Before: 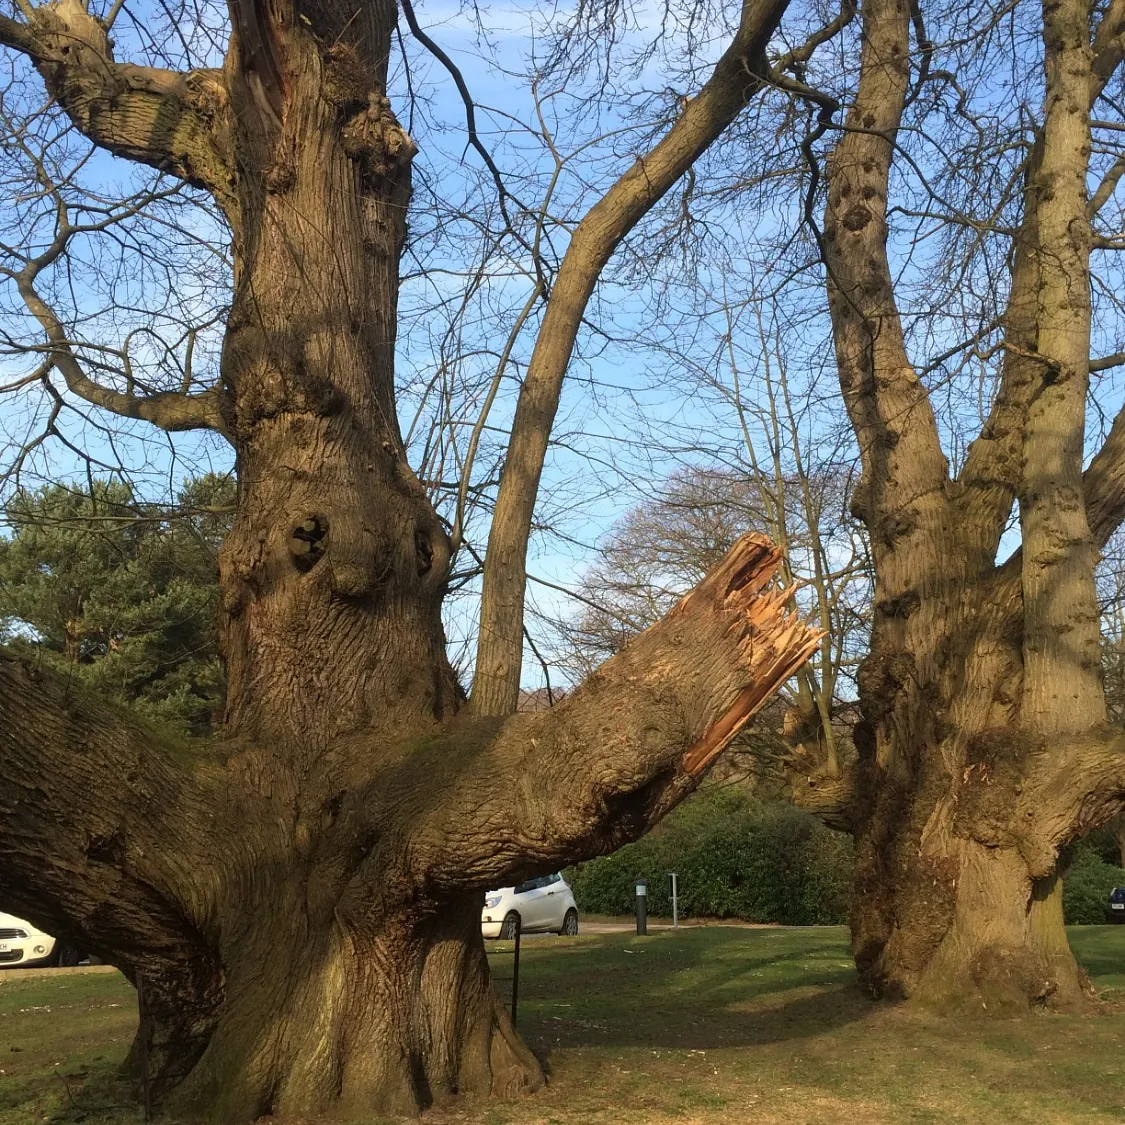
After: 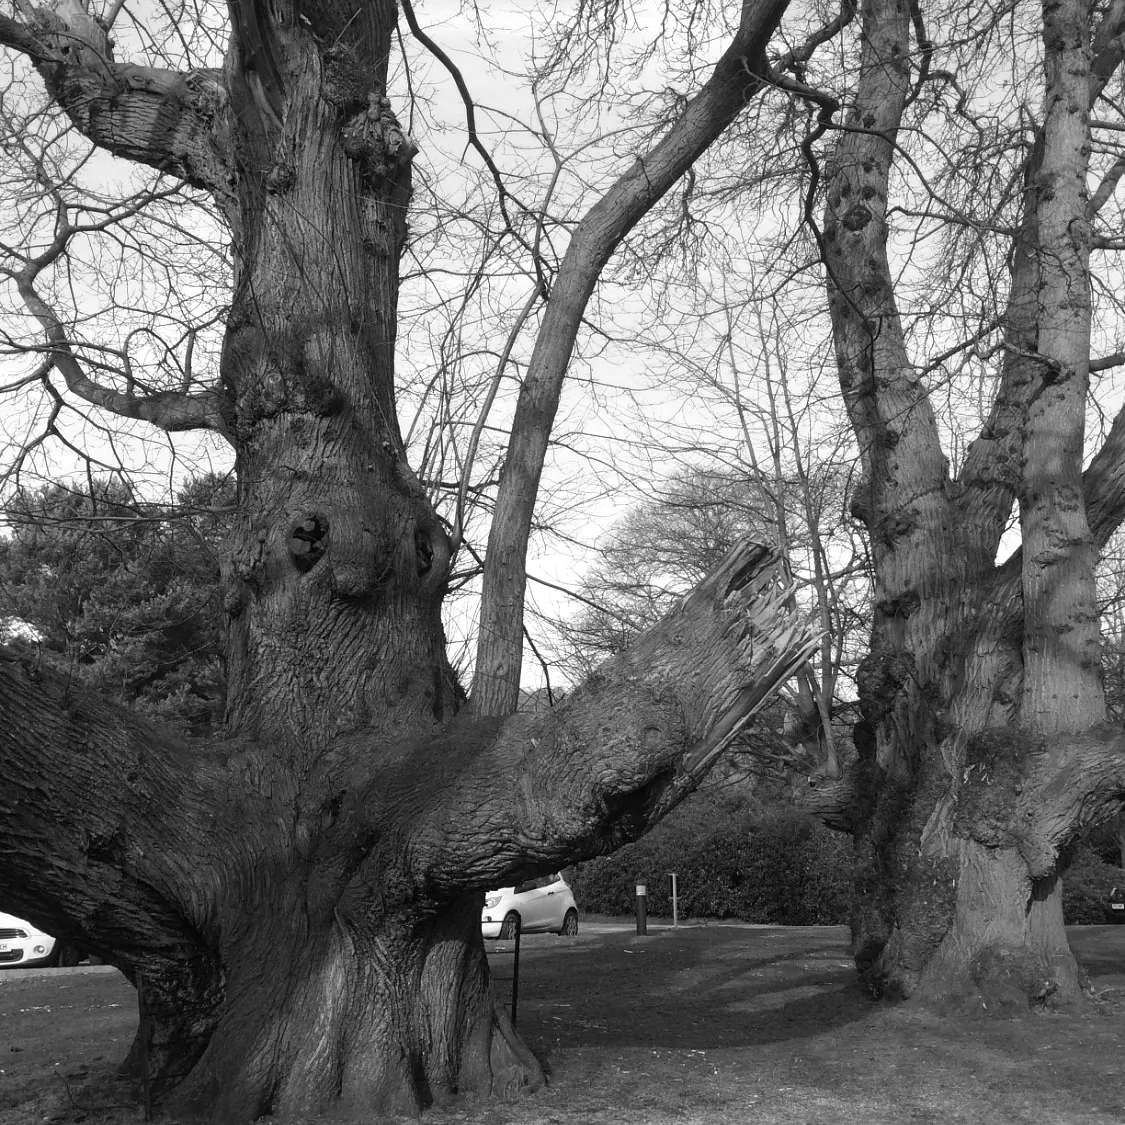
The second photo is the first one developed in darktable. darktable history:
color calibration: output gray [0.25, 0.35, 0.4, 0], illuminant as shot in camera, adaptation linear Bradford (ICC v4), x 0.404, y 0.406, temperature 3594.26 K, saturation algorithm version 1 (2020)
